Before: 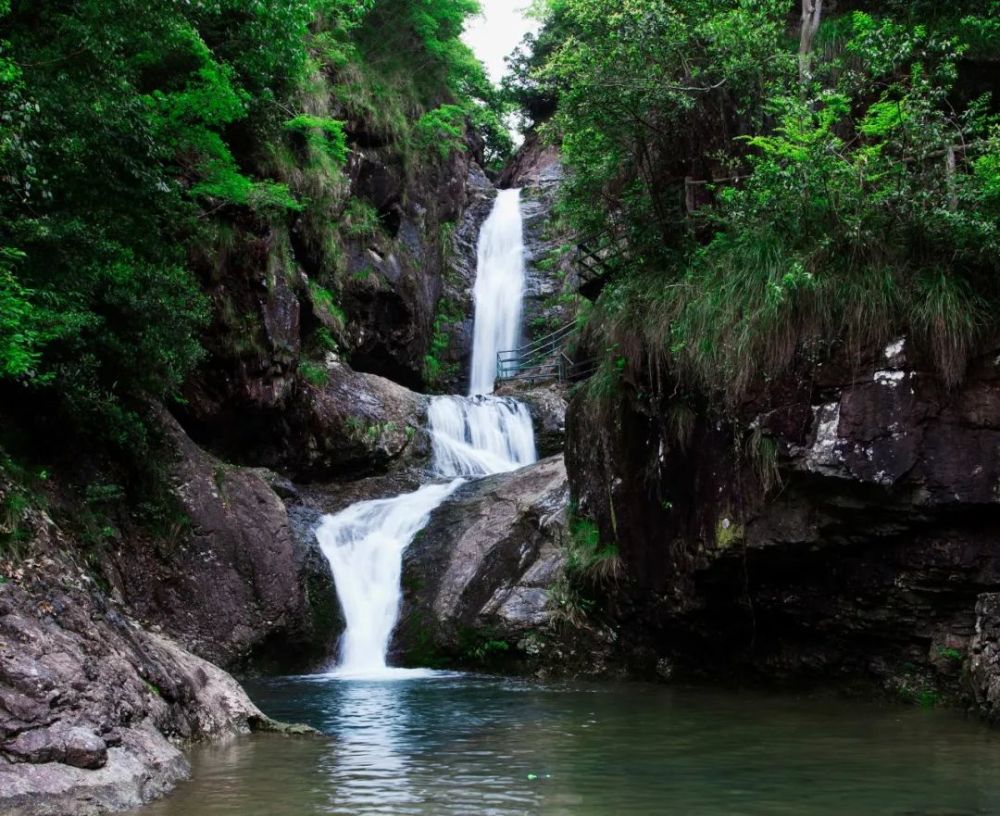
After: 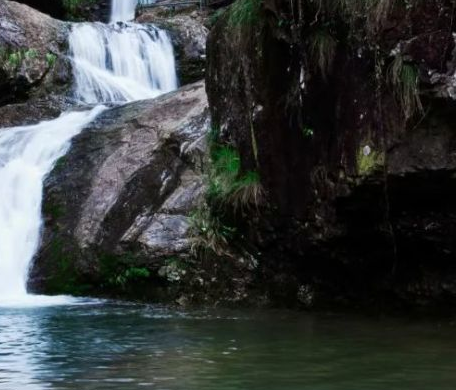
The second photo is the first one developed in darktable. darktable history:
crop: left 35.932%, top 45.798%, right 18.151%, bottom 6.163%
